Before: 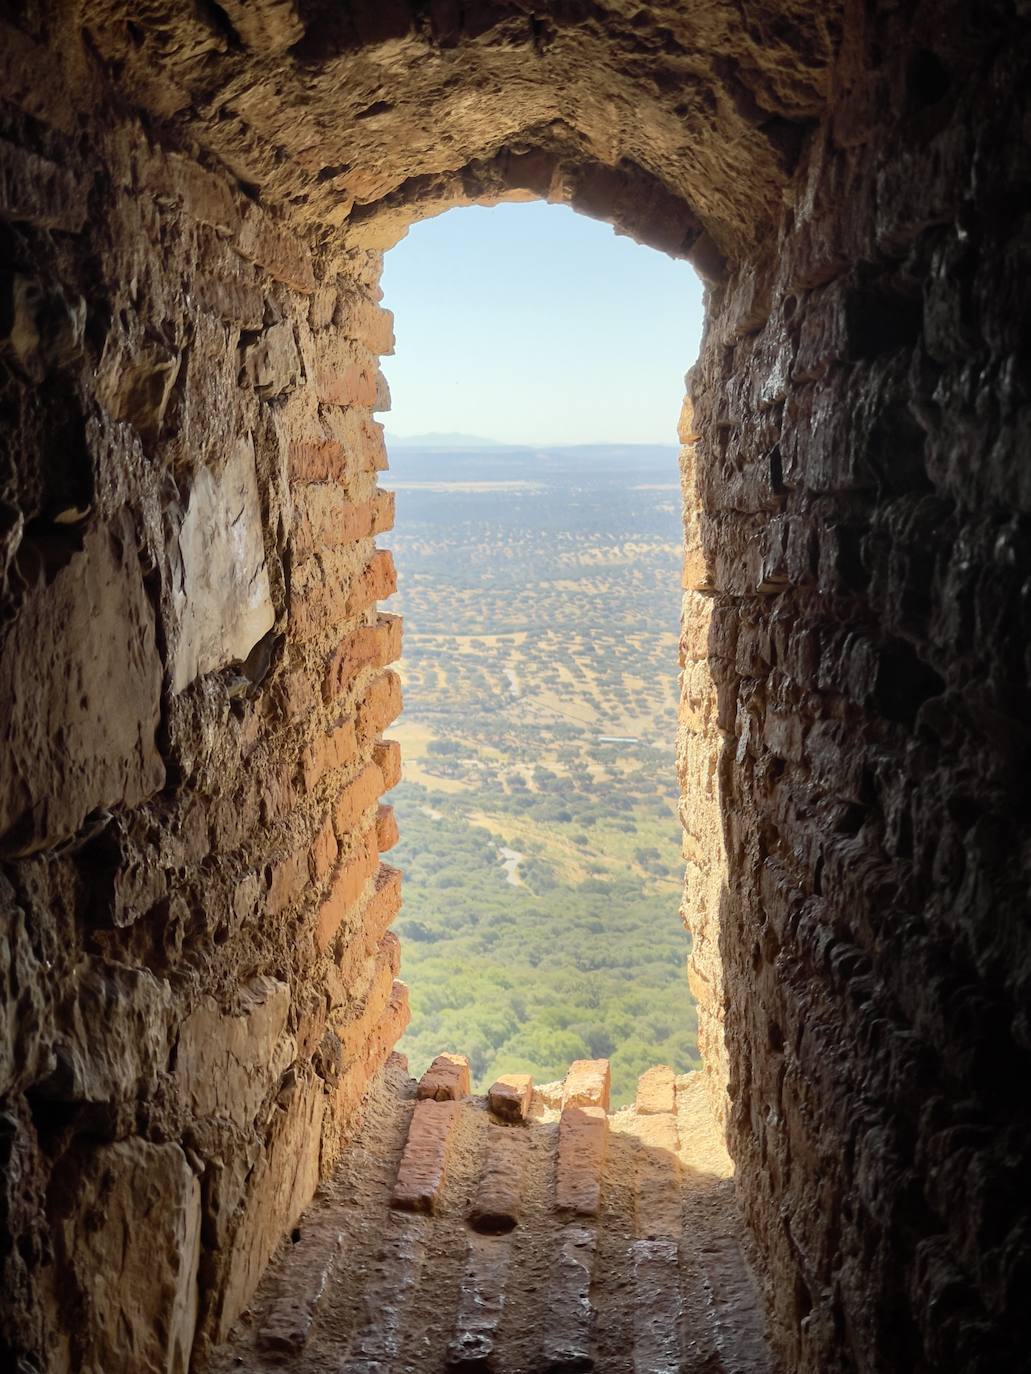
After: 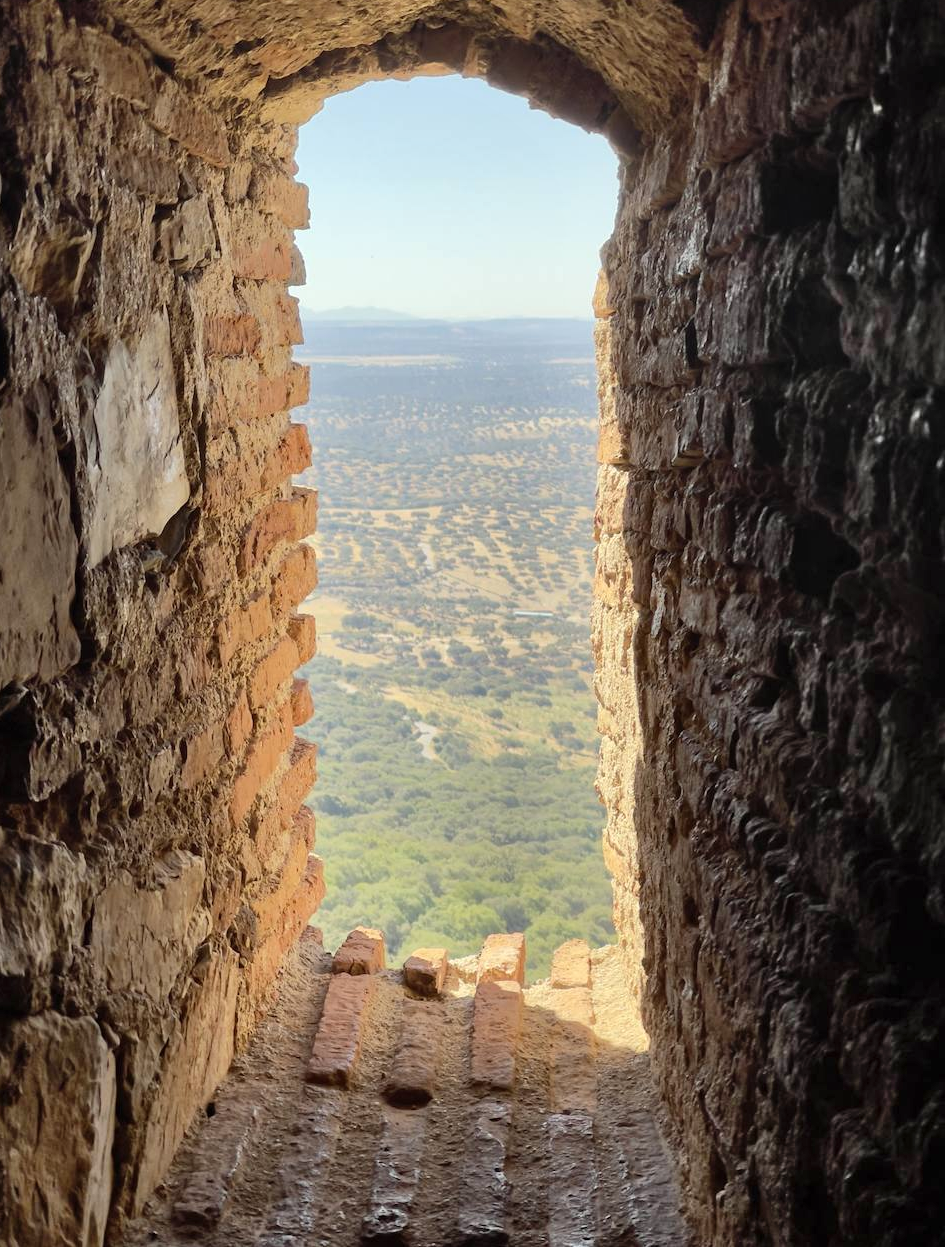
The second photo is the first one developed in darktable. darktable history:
crop and rotate: left 8.262%, top 9.226%
shadows and highlights: shadows 52.34, highlights -28.23, soften with gaussian
